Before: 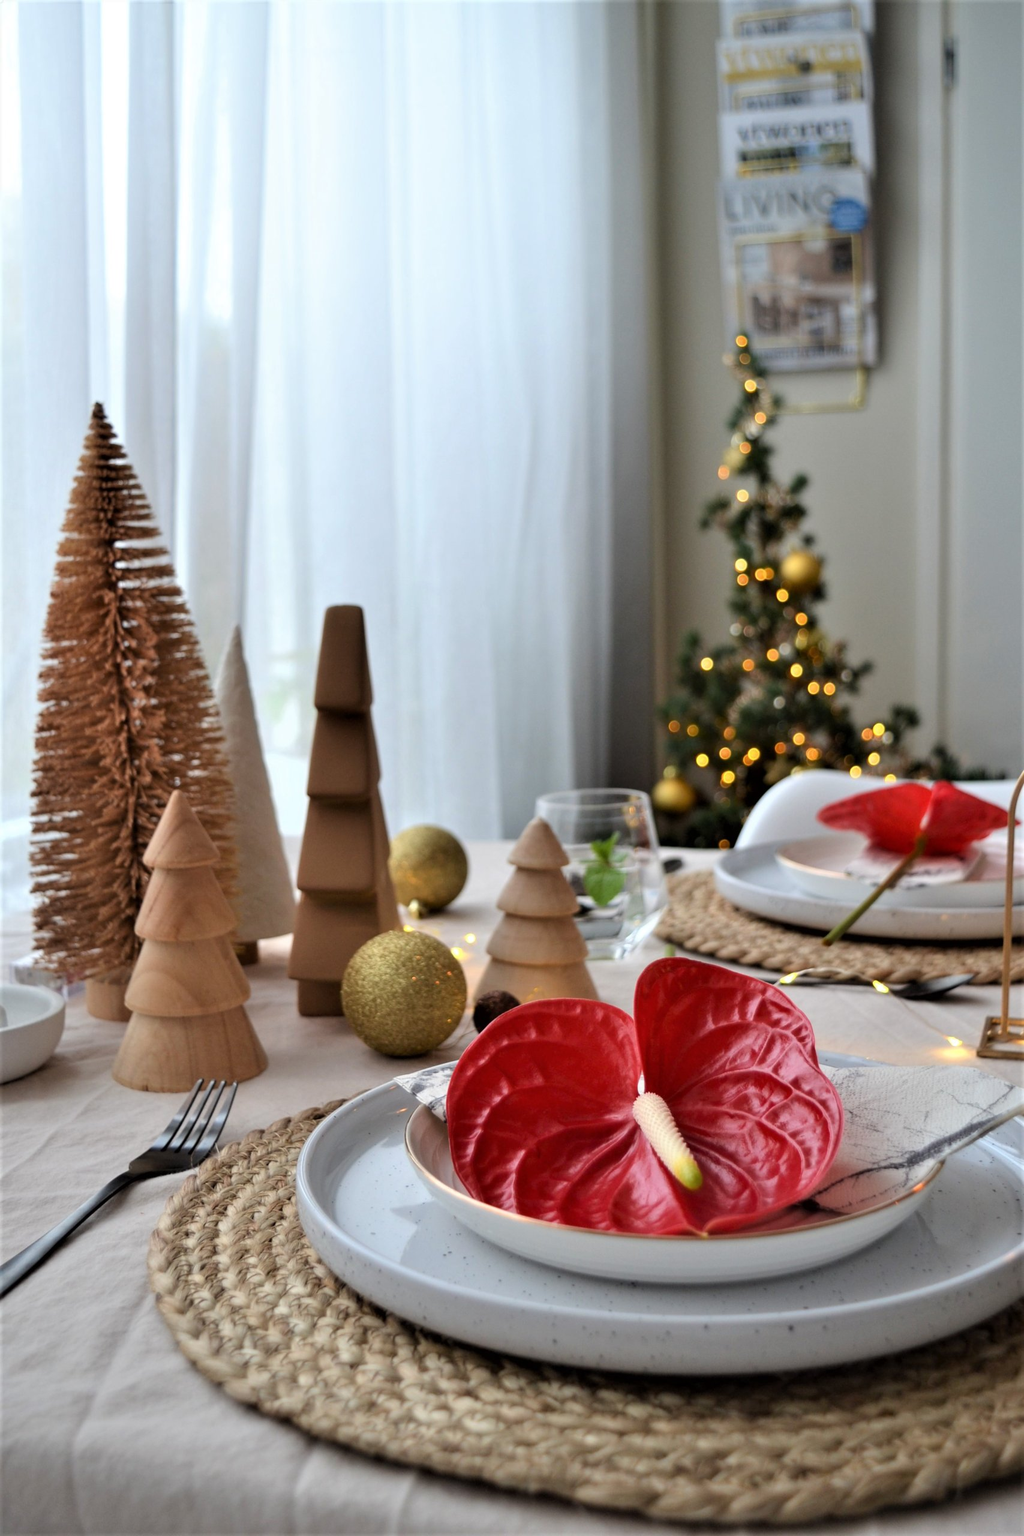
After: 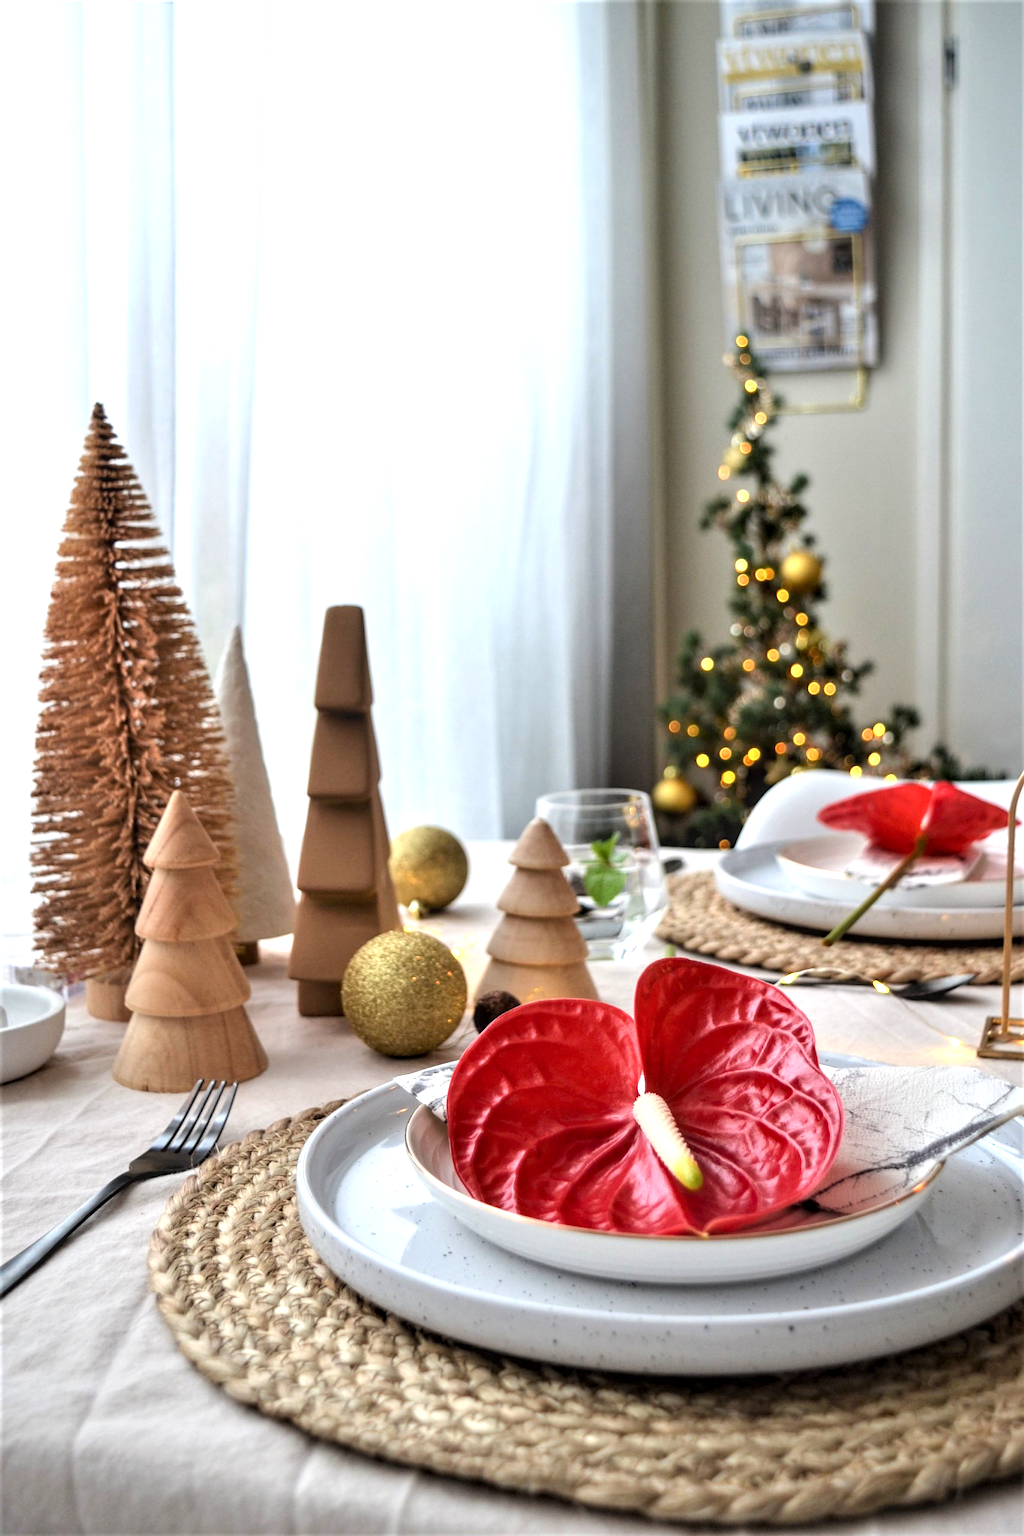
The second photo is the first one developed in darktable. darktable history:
exposure: black level correction 0, exposure 0.699 EV, compensate highlight preservation false
local contrast: on, module defaults
